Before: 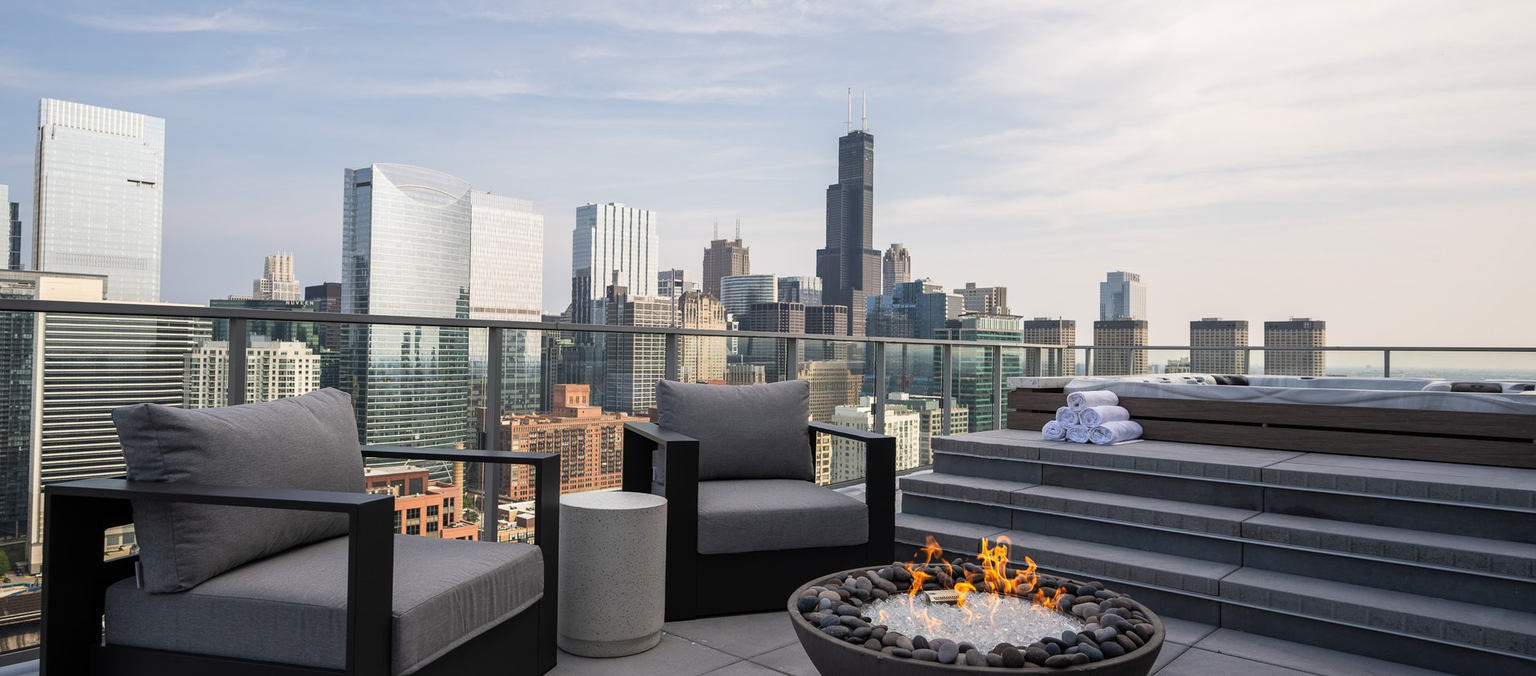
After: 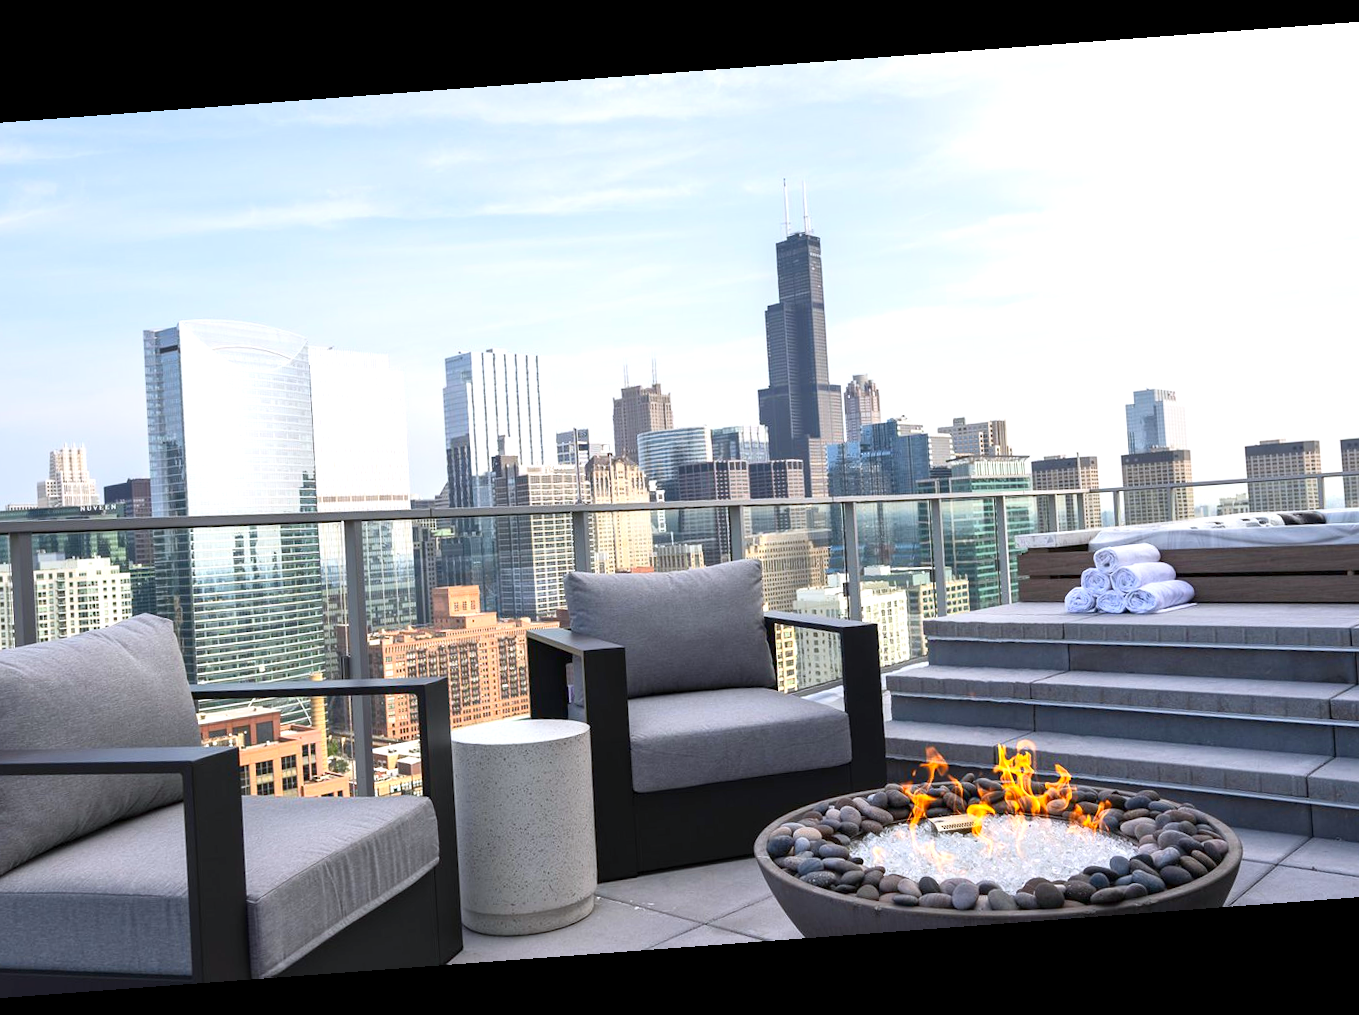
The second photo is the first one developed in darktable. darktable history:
contrast brightness saturation: contrast 0.15, brightness -0.01, saturation 0.1
tone equalizer: -8 EV 1 EV, -7 EV 1 EV, -6 EV 1 EV, -5 EV 1 EV, -4 EV 1 EV, -3 EV 0.75 EV, -2 EV 0.5 EV, -1 EV 0.25 EV
white balance: red 0.974, blue 1.044
rotate and perspective: rotation -4.25°, automatic cropping off
crop and rotate: left 15.546%, right 17.787%
exposure: exposure 0.6 EV, compensate highlight preservation false
